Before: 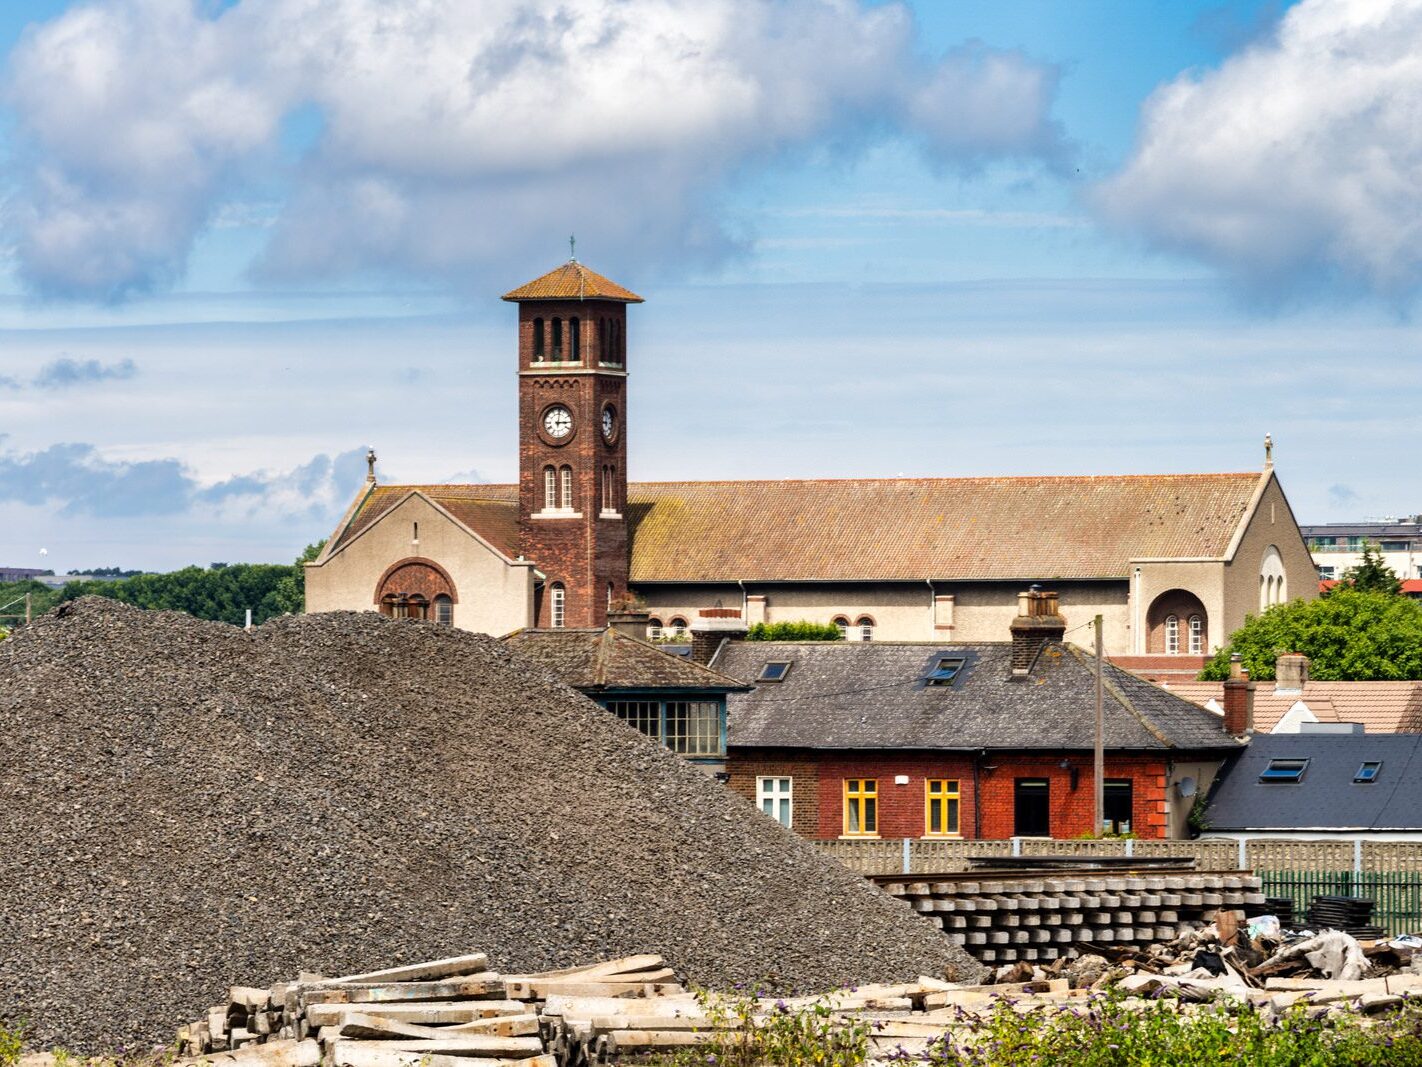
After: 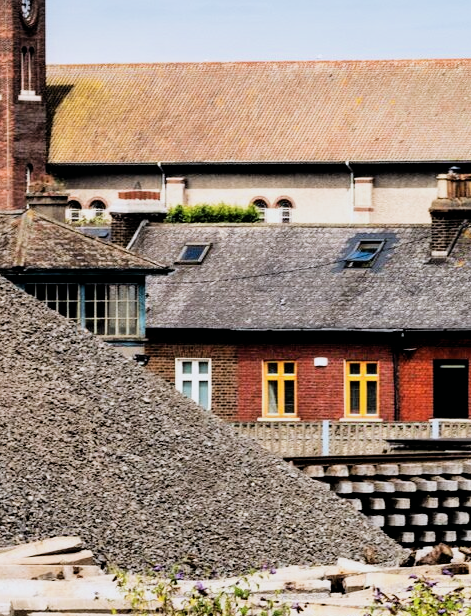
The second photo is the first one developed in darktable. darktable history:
filmic rgb: black relative exposure -5 EV, hardness 2.88, contrast 1.3, highlights saturation mix -10%
exposure: black level correction 0, exposure 0.3 EV, compensate highlight preservation false
color correction: highlights a* -0.137, highlights b* -5.91, shadows a* -0.137, shadows b* -0.137
crop: left 40.878%, top 39.176%, right 25.993%, bottom 3.081%
